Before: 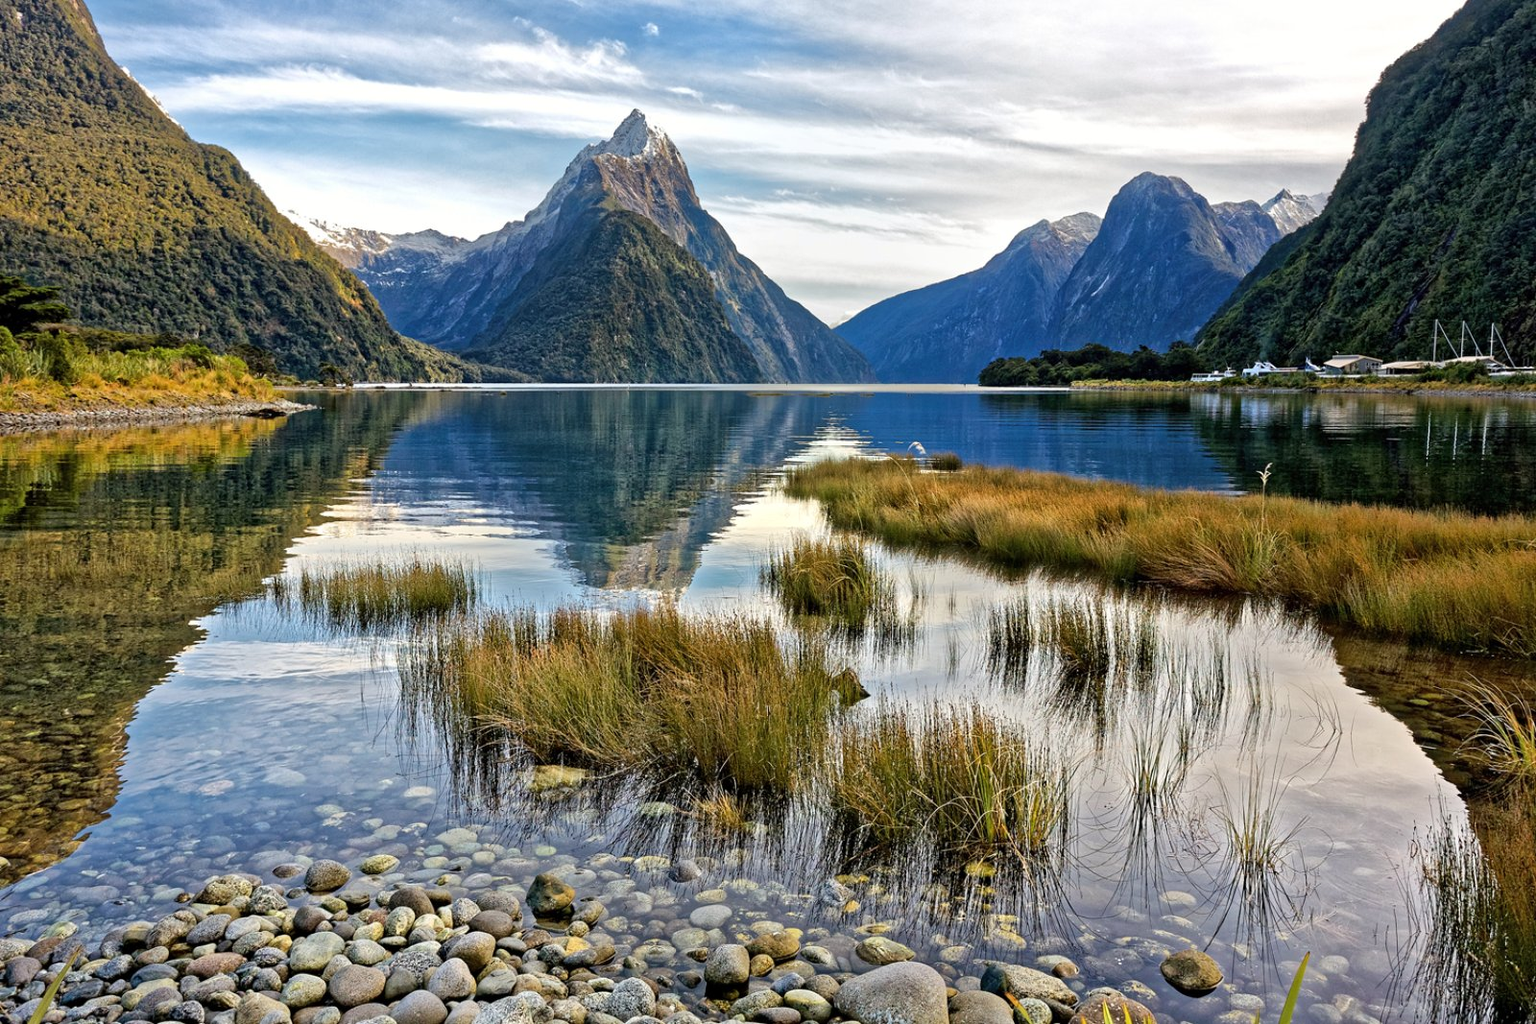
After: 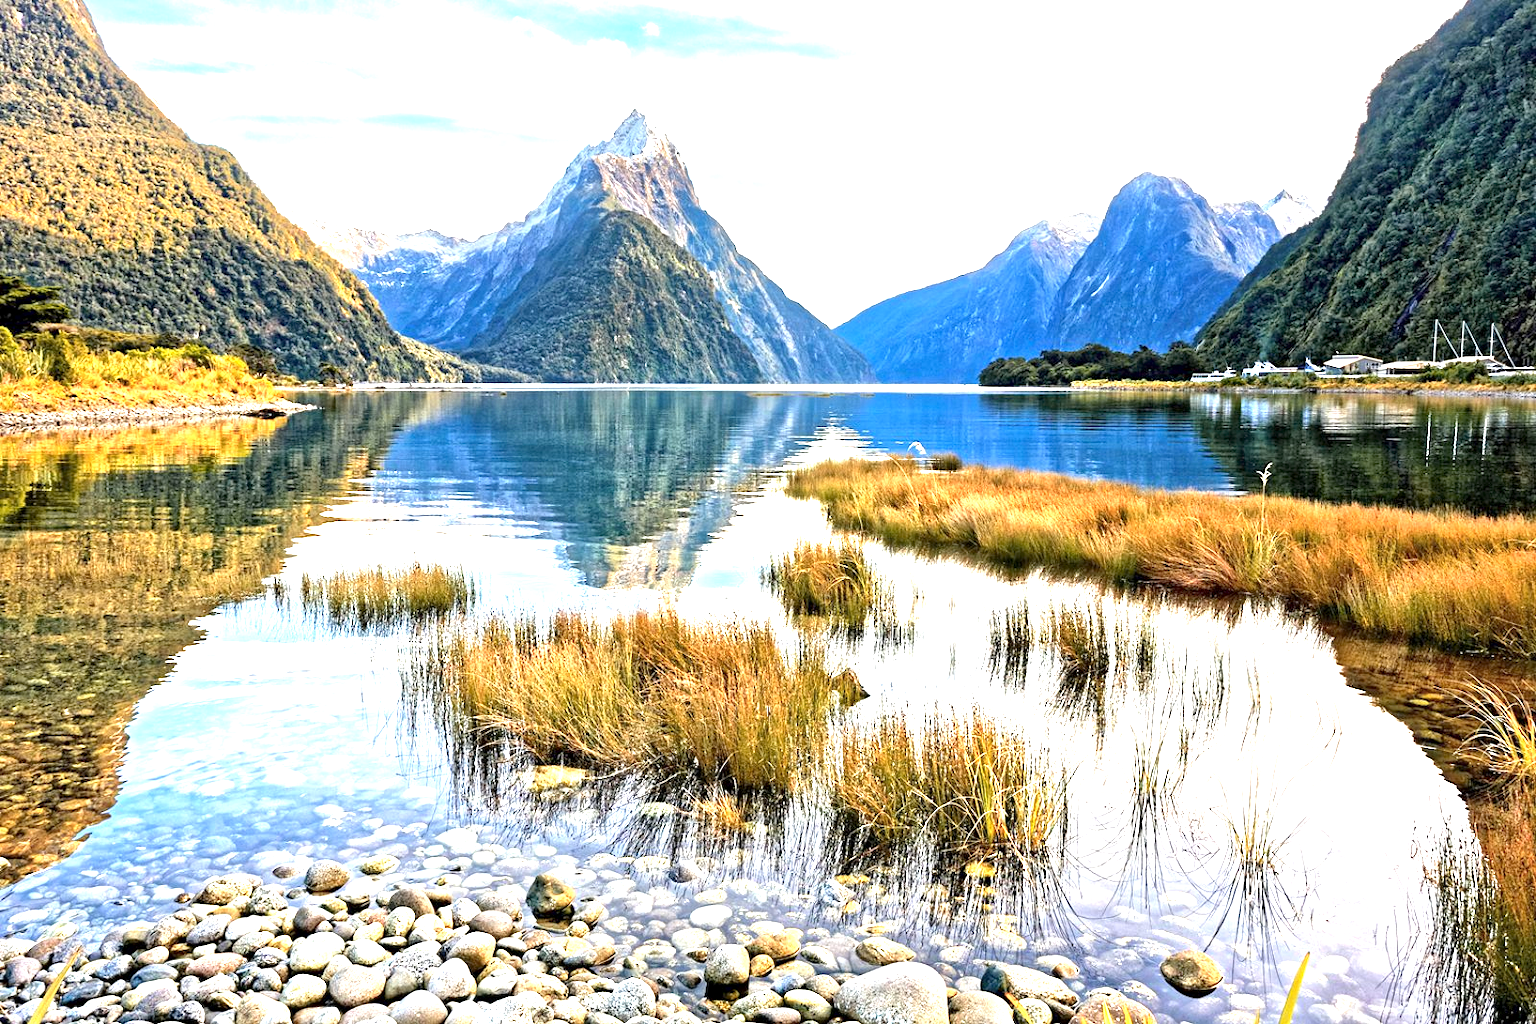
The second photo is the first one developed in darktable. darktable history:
color zones: curves: ch1 [(0.309, 0.524) (0.41, 0.329) (0.508, 0.509)]; ch2 [(0.25, 0.457) (0.75, 0.5)]
exposure: black level correction 0.001, exposure 1.822 EV, compensate exposure bias true, compensate highlight preservation false
contrast brightness saturation: saturation -0.05
